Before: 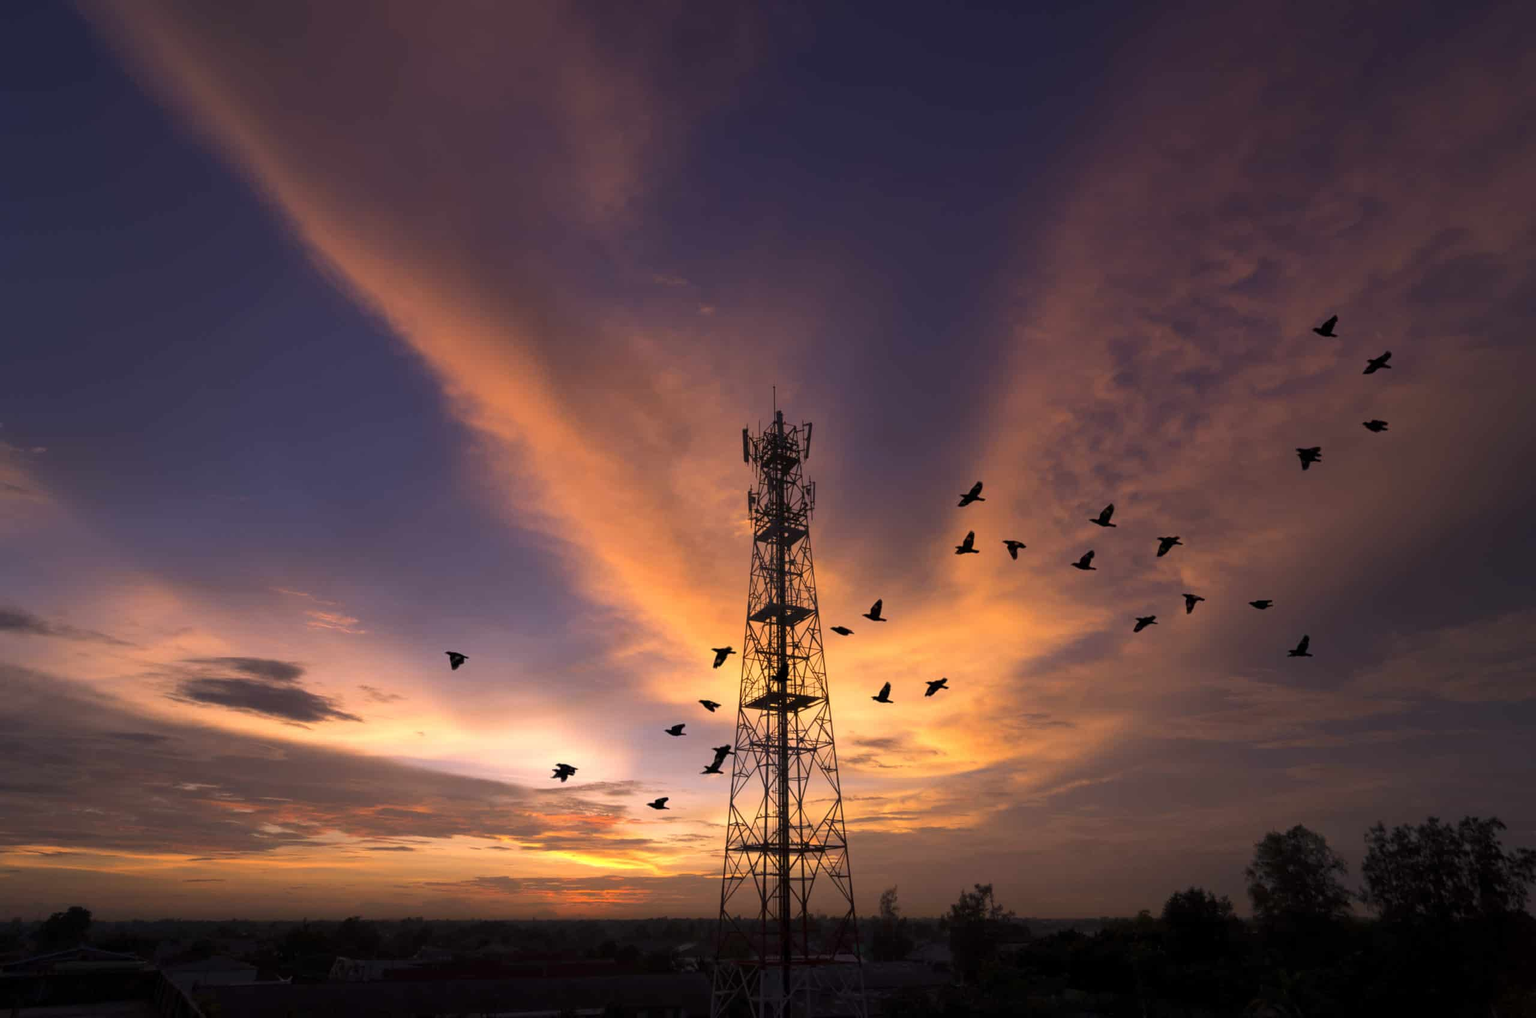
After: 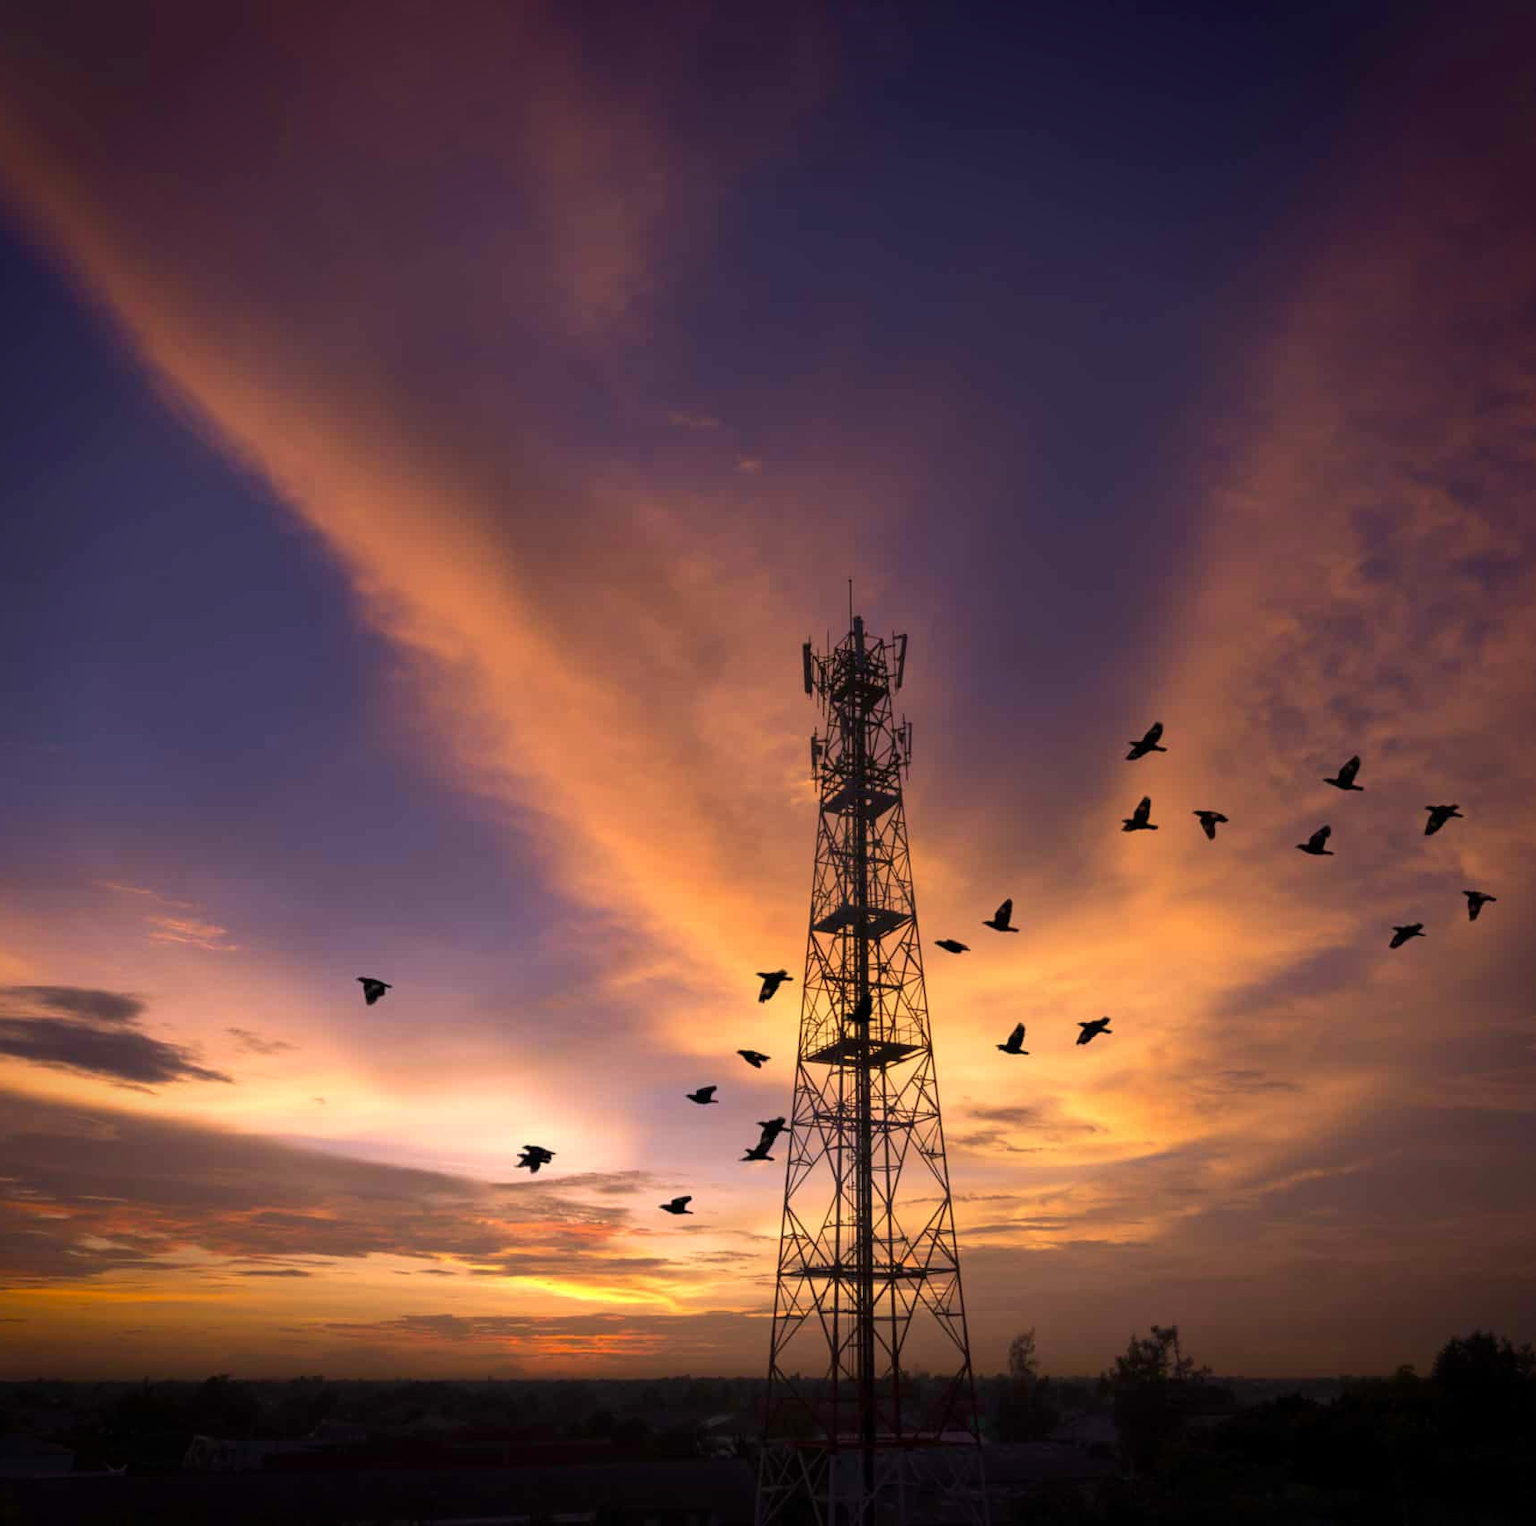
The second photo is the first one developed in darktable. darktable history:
crop and rotate: left 13.537%, right 19.796%
velvia: on, module defaults
vignetting: fall-off start 88.53%, fall-off radius 44.2%, saturation 0.376, width/height ratio 1.161
